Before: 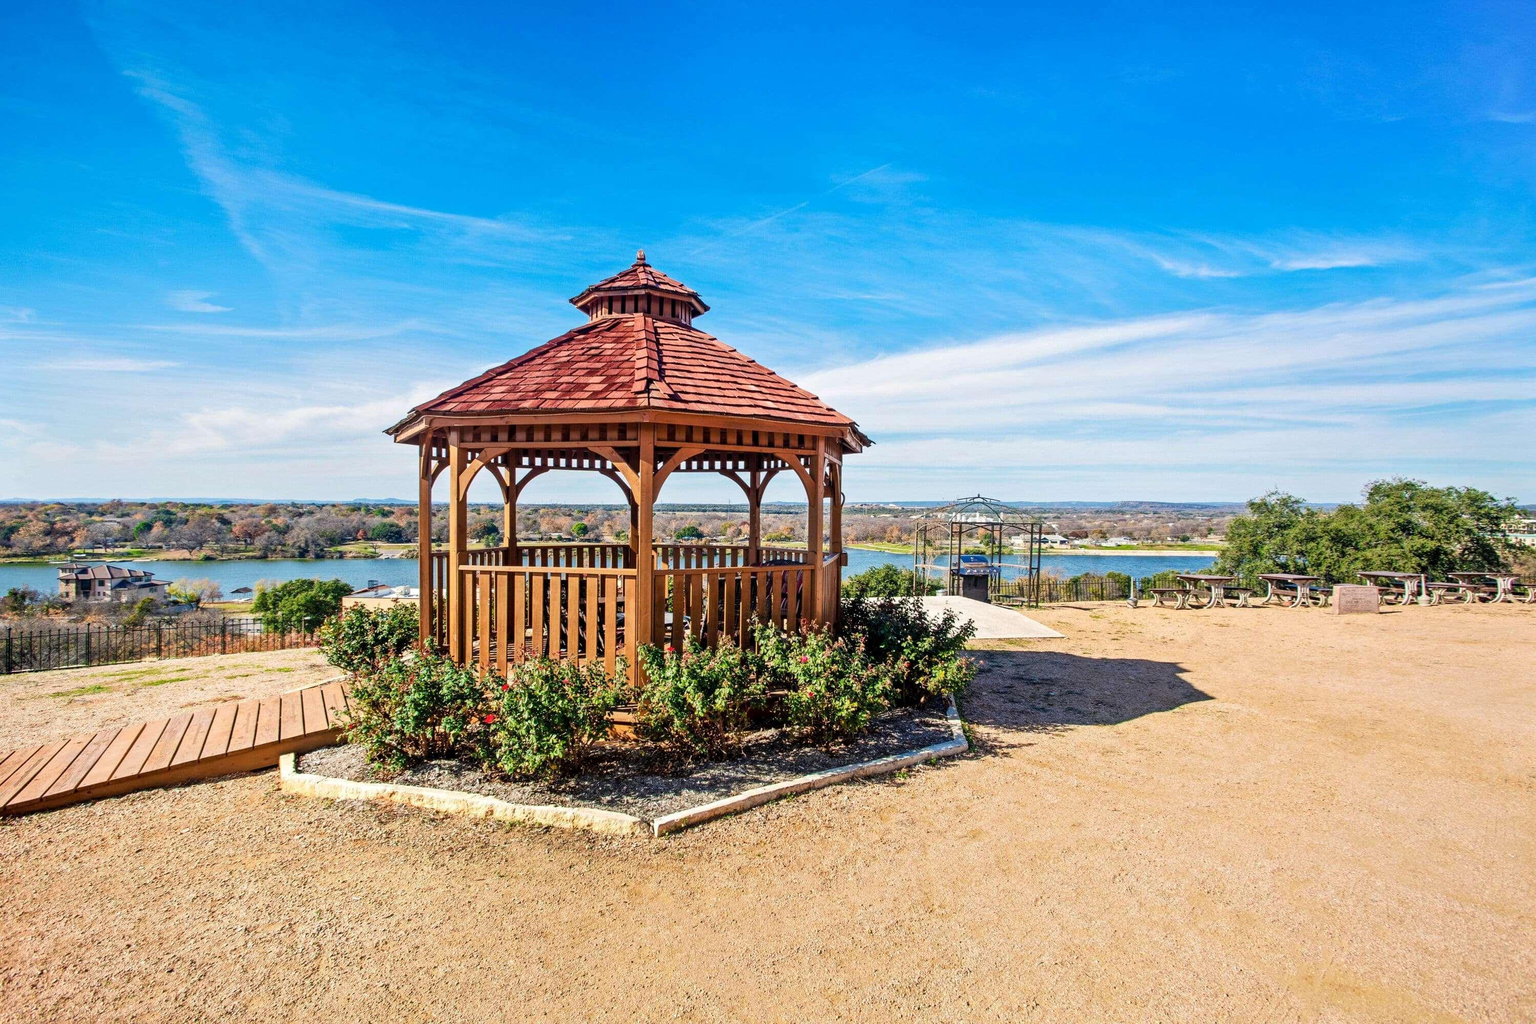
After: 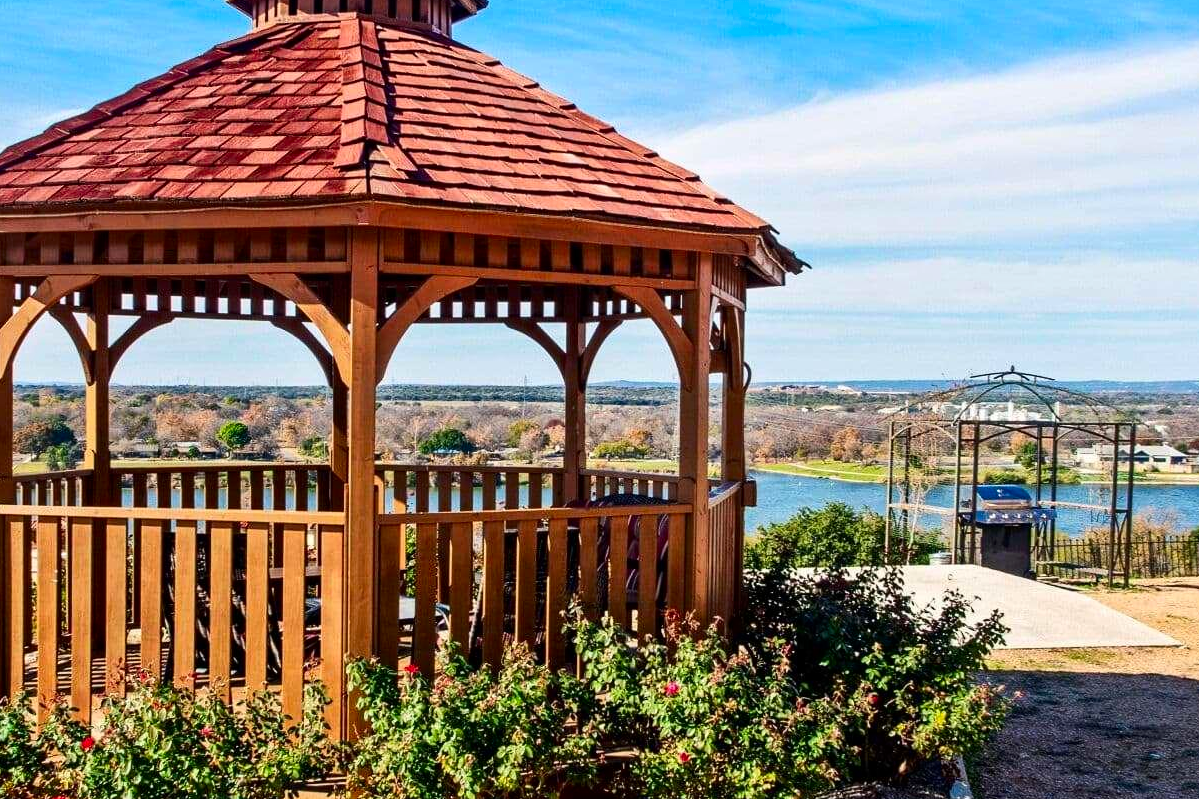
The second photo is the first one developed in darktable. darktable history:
crop: left 30%, top 30%, right 30%, bottom 30%
contrast brightness saturation: contrast 0.13, brightness -0.05, saturation 0.16
